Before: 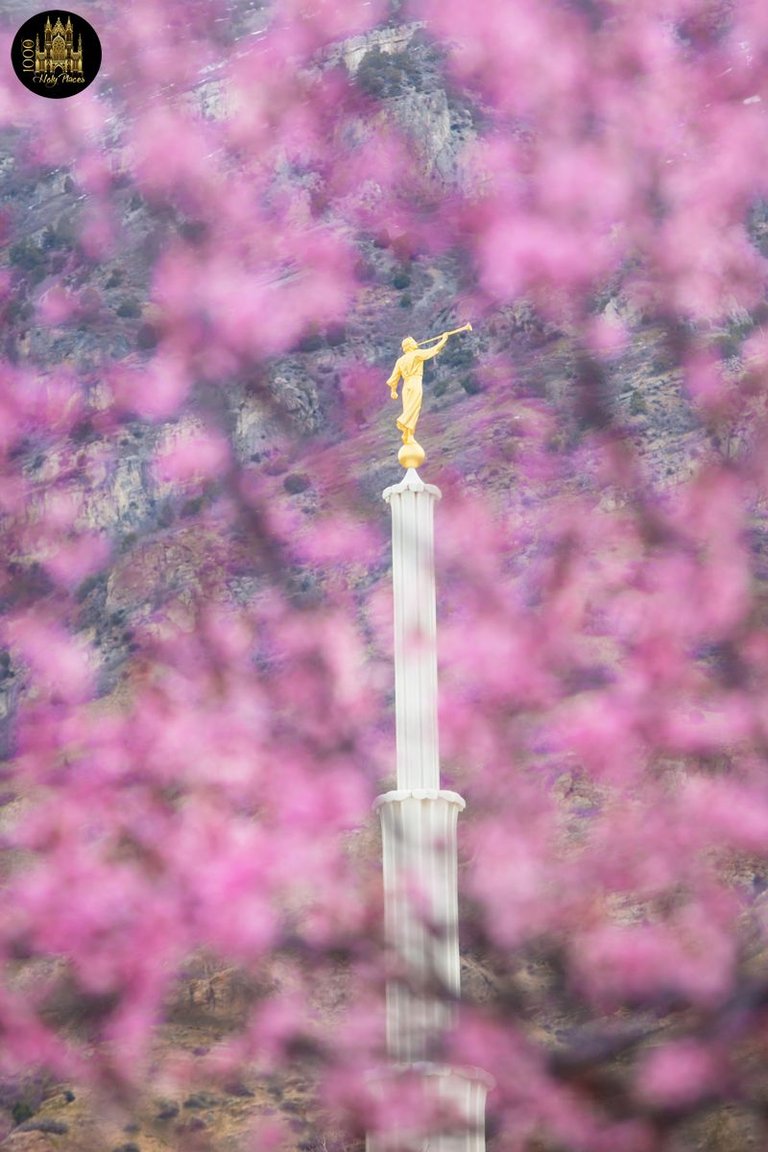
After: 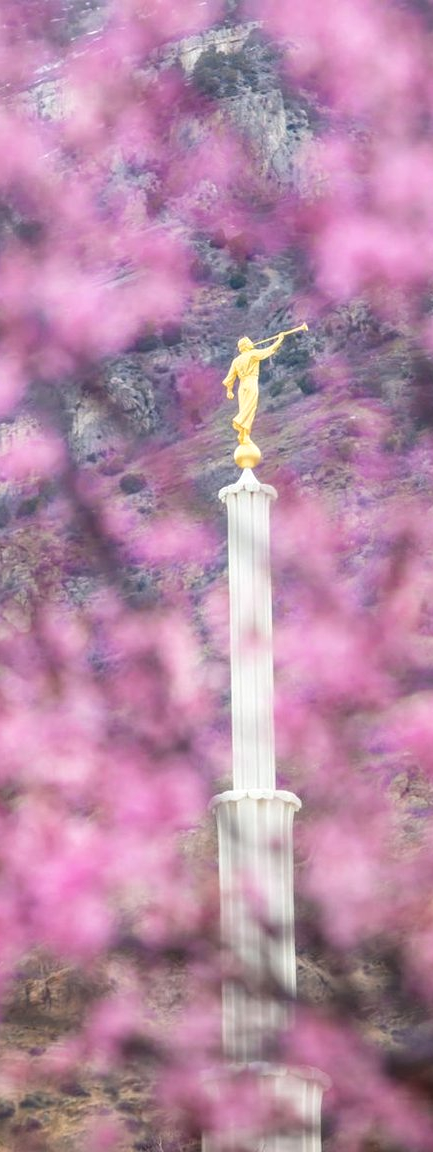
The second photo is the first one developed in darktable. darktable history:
crop: left 21.432%, right 22.178%
exposure: compensate highlight preservation false
local contrast: on, module defaults
